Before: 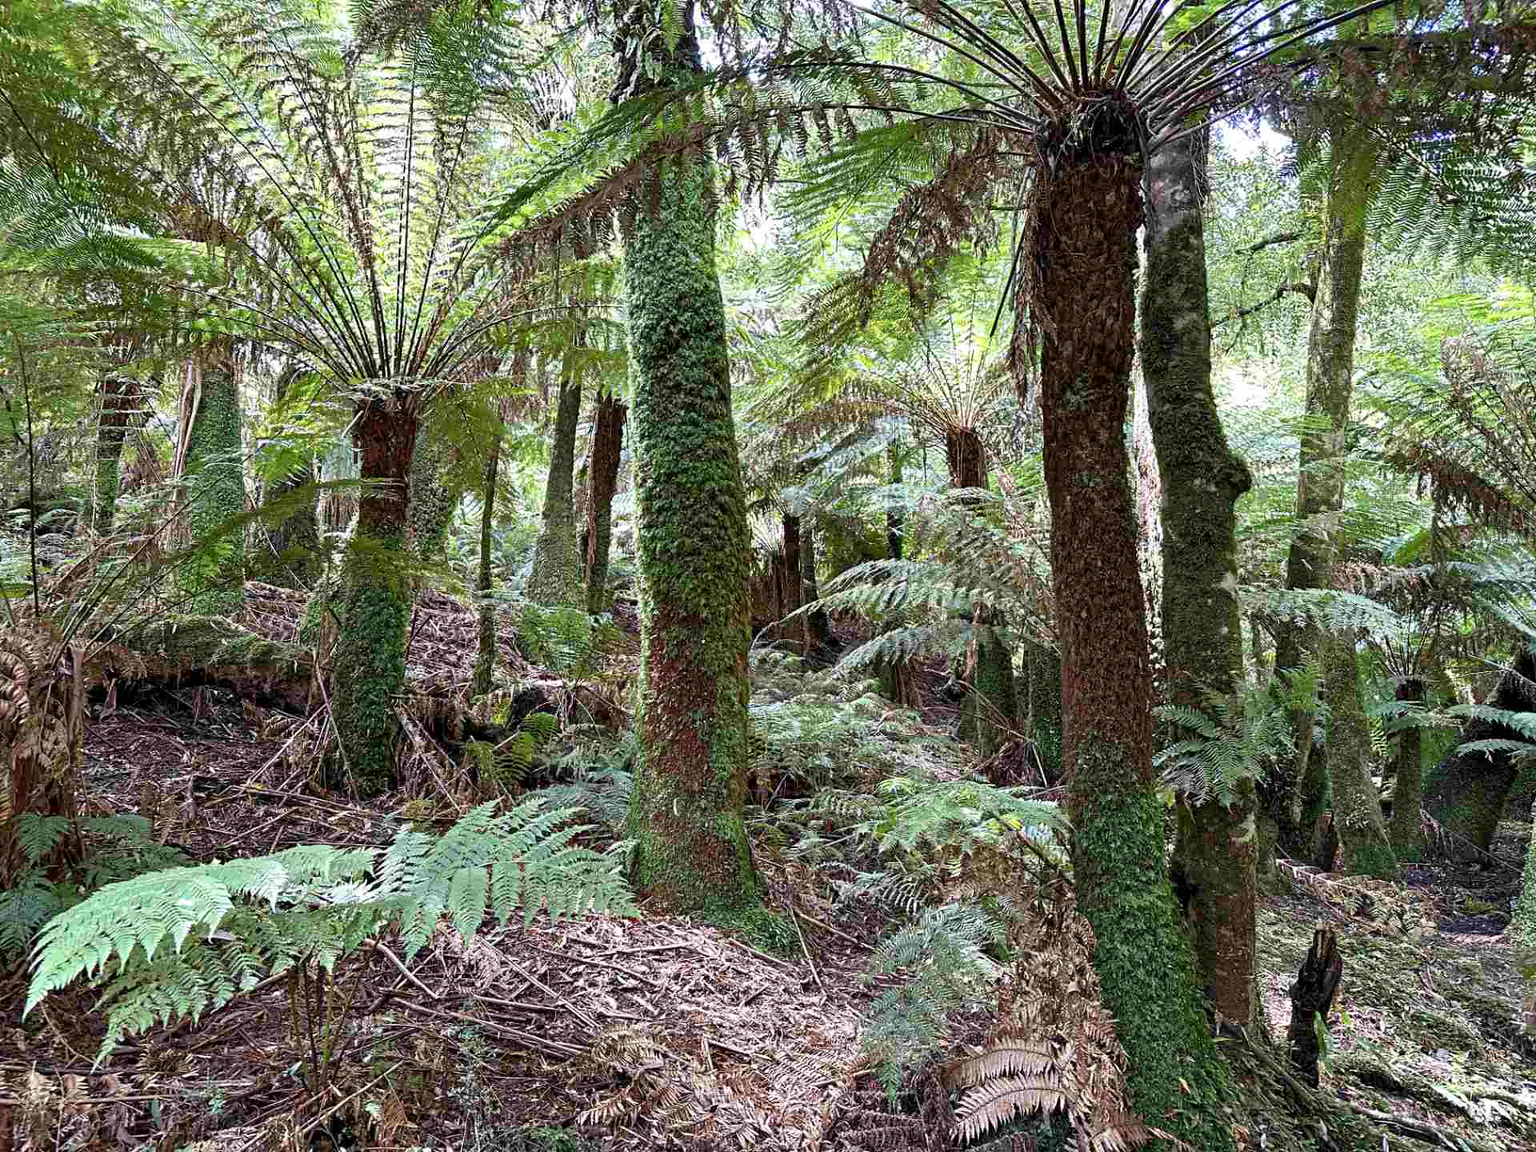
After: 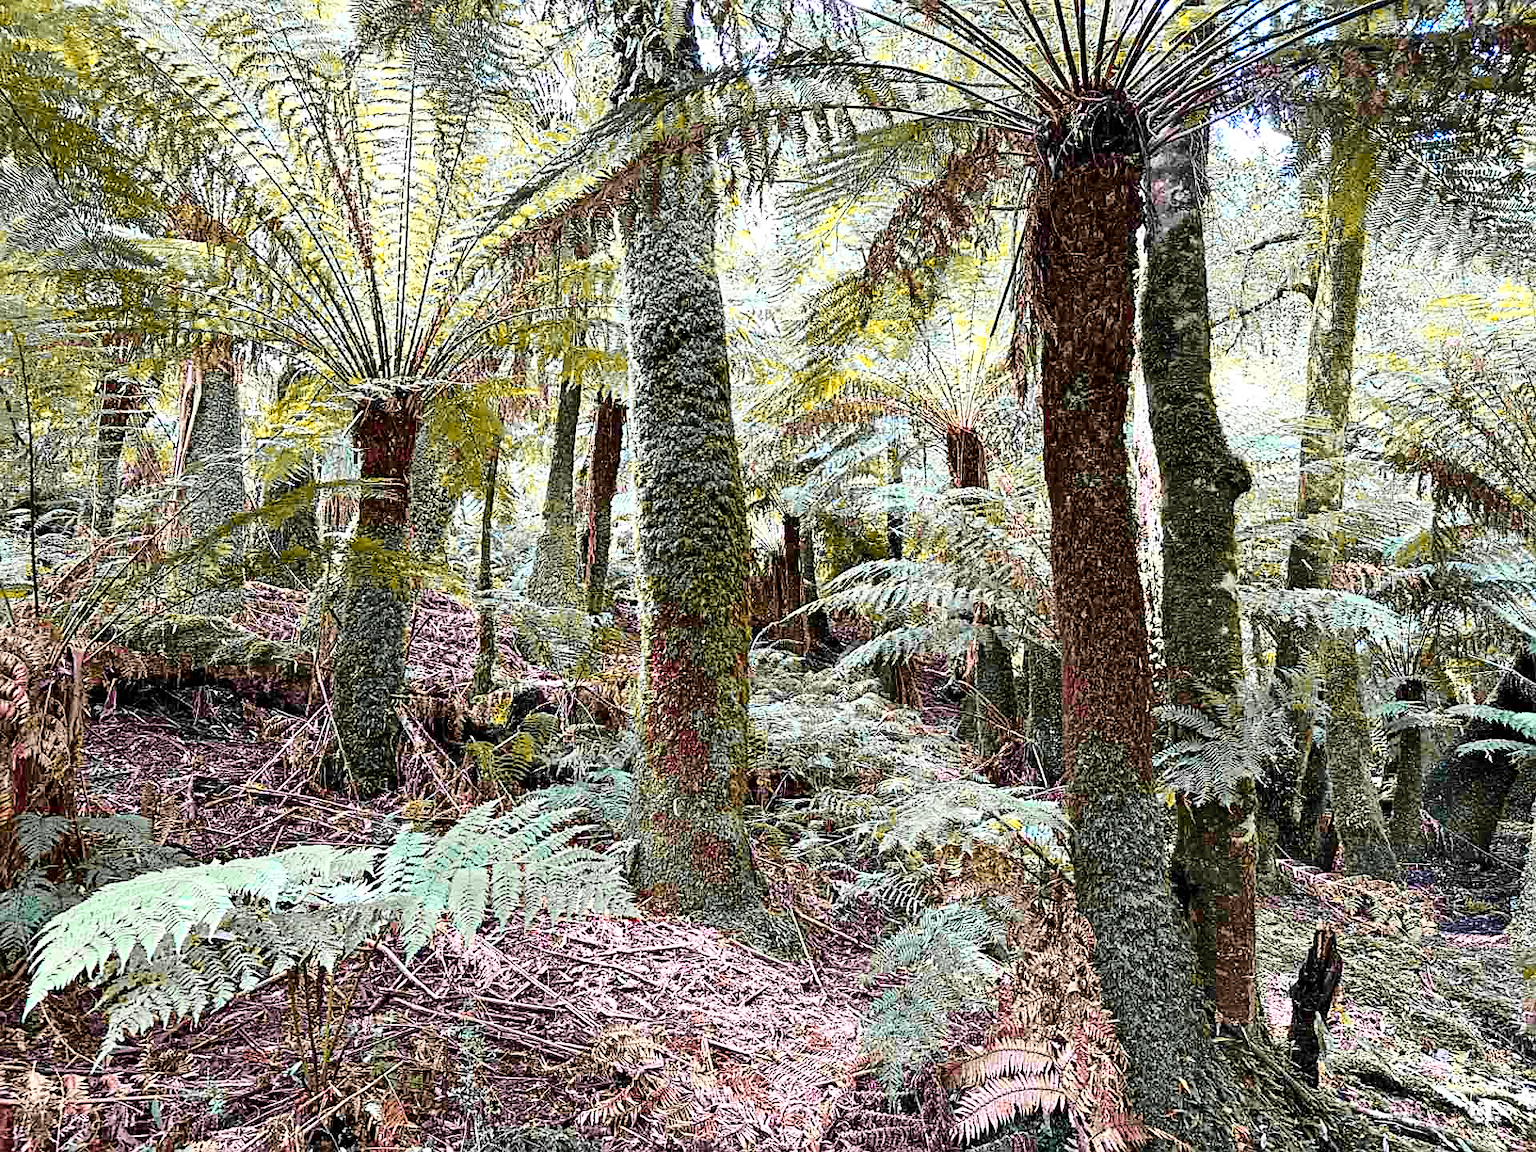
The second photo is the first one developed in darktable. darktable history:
color zones: curves: ch1 [(0.29, 0.492) (0.373, 0.185) (0.509, 0.481)]; ch2 [(0.25, 0.462) (0.749, 0.457)], mix 40.67%
base curve: curves: ch0 [(0, 0) (0.028, 0.03) (0.121, 0.232) (0.46, 0.748) (0.859, 0.968) (1, 1)]
sharpen: on, module defaults
